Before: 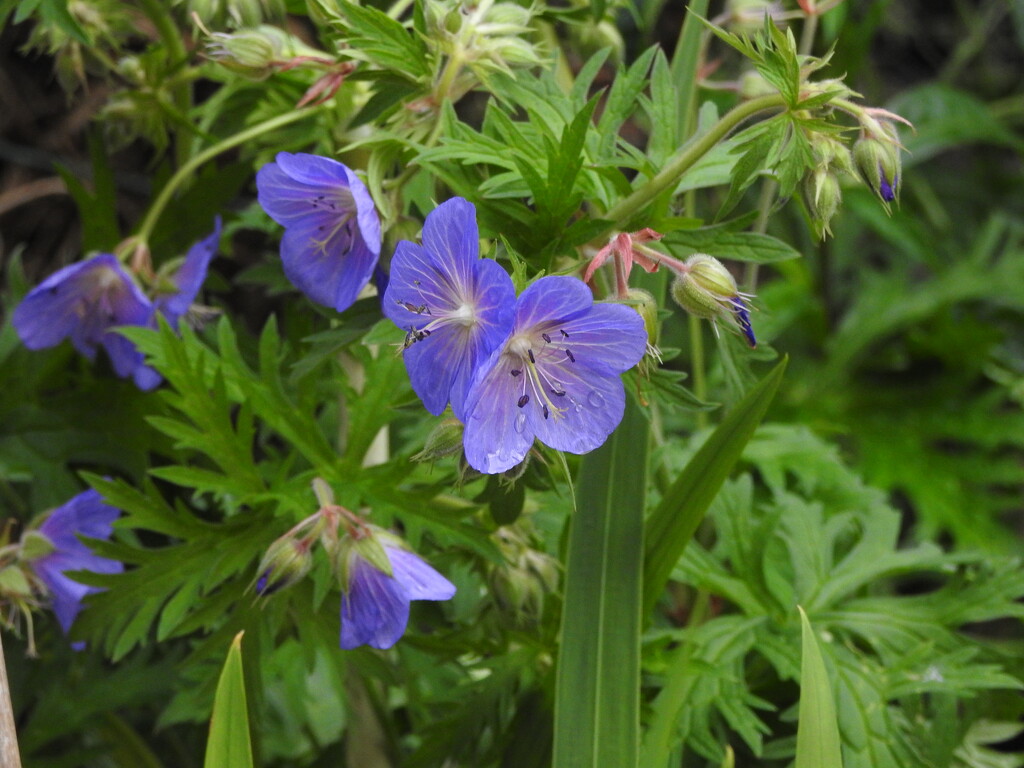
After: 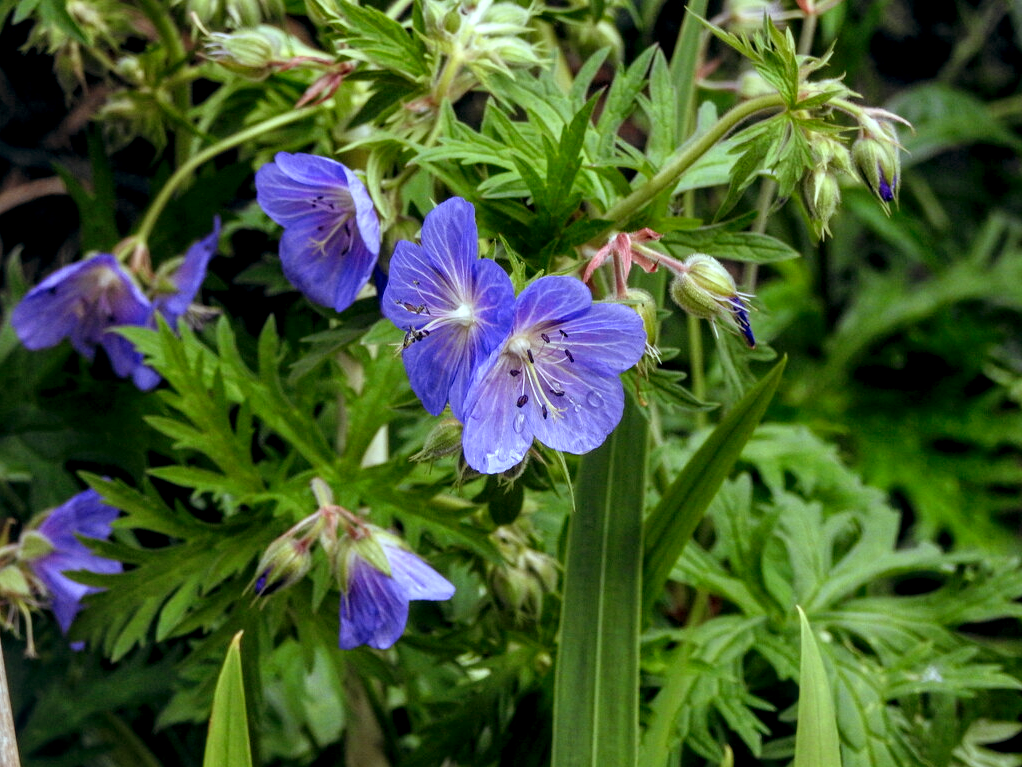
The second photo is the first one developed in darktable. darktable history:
local contrast: detail 154%
color balance: lift [1.003, 0.993, 1.001, 1.007], gamma [1.018, 1.072, 0.959, 0.928], gain [0.974, 0.873, 1.031, 1.127]
crop and rotate: left 0.126%
tone curve: curves: ch0 [(0, 0) (0.003, 0.003) (0.011, 0.003) (0.025, 0.007) (0.044, 0.014) (0.069, 0.02) (0.1, 0.03) (0.136, 0.054) (0.177, 0.099) (0.224, 0.156) (0.277, 0.227) (0.335, 0.302) (0.399, 0.375) (0.468, 0.456) (0.543, 0.54) (0.623, 0.625) (0.709, 0.717) (0.801, 0.807) (0.898, 0.895) (1, 1)], preserve colors none
